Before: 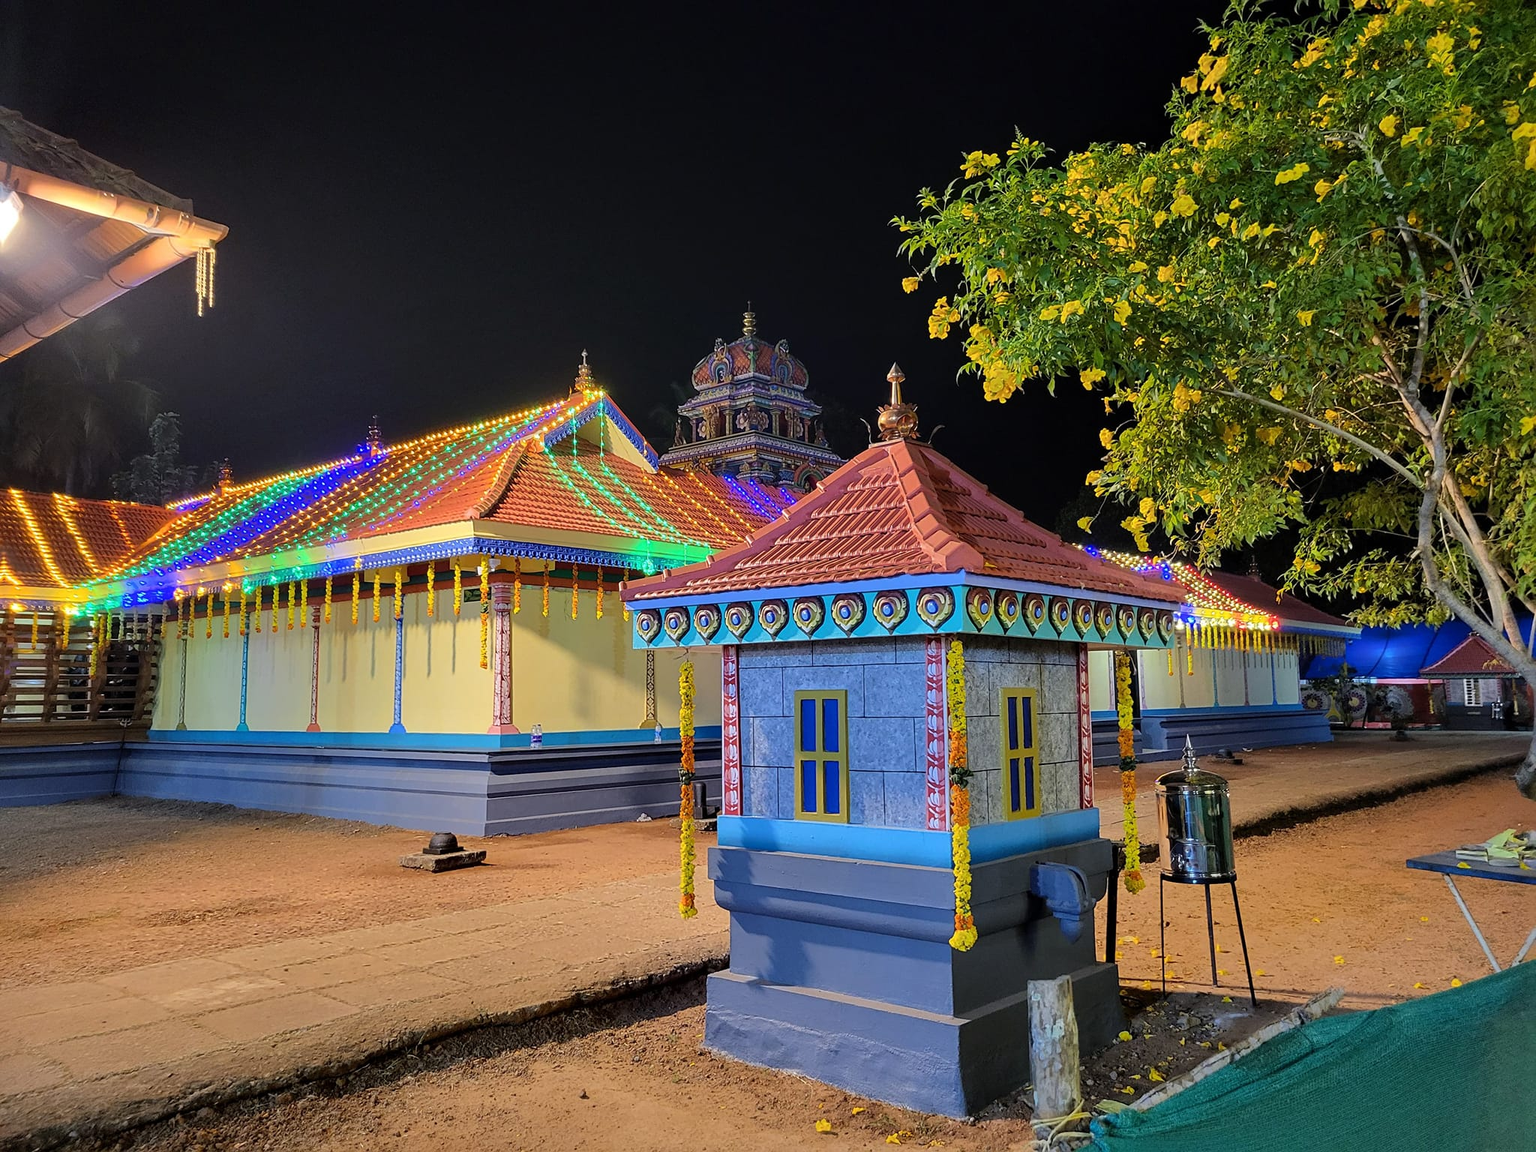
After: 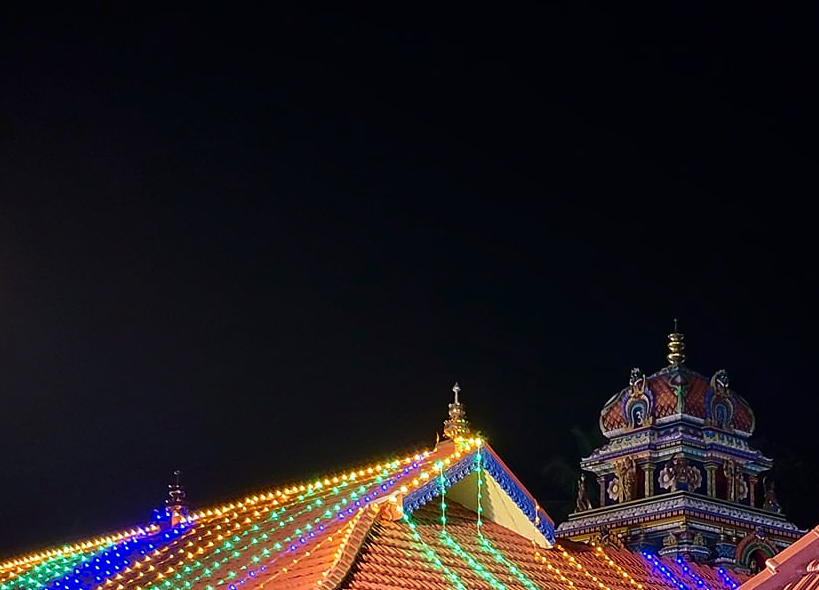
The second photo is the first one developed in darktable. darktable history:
shadows and highlights: shadows -60.8, white point adjustment -5.18, highlights 61.67
crop: left 15.793%, top 5.459%, right 44.203%, bottom 56.084%
